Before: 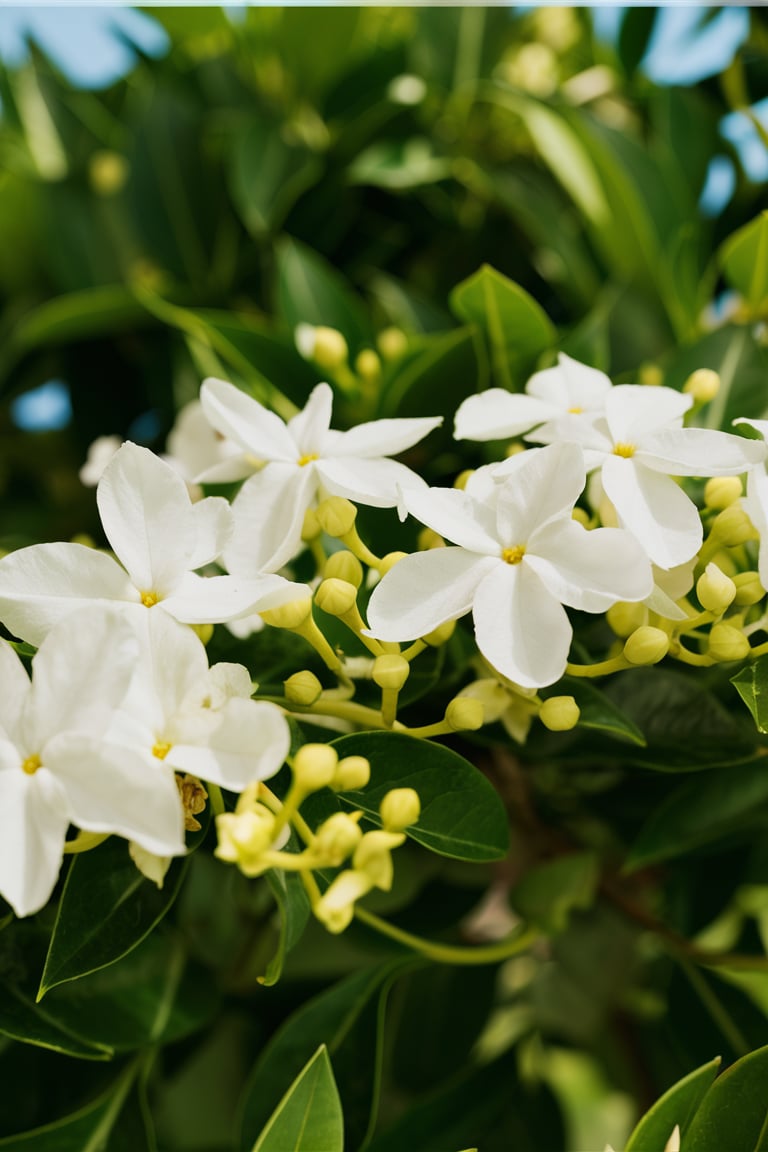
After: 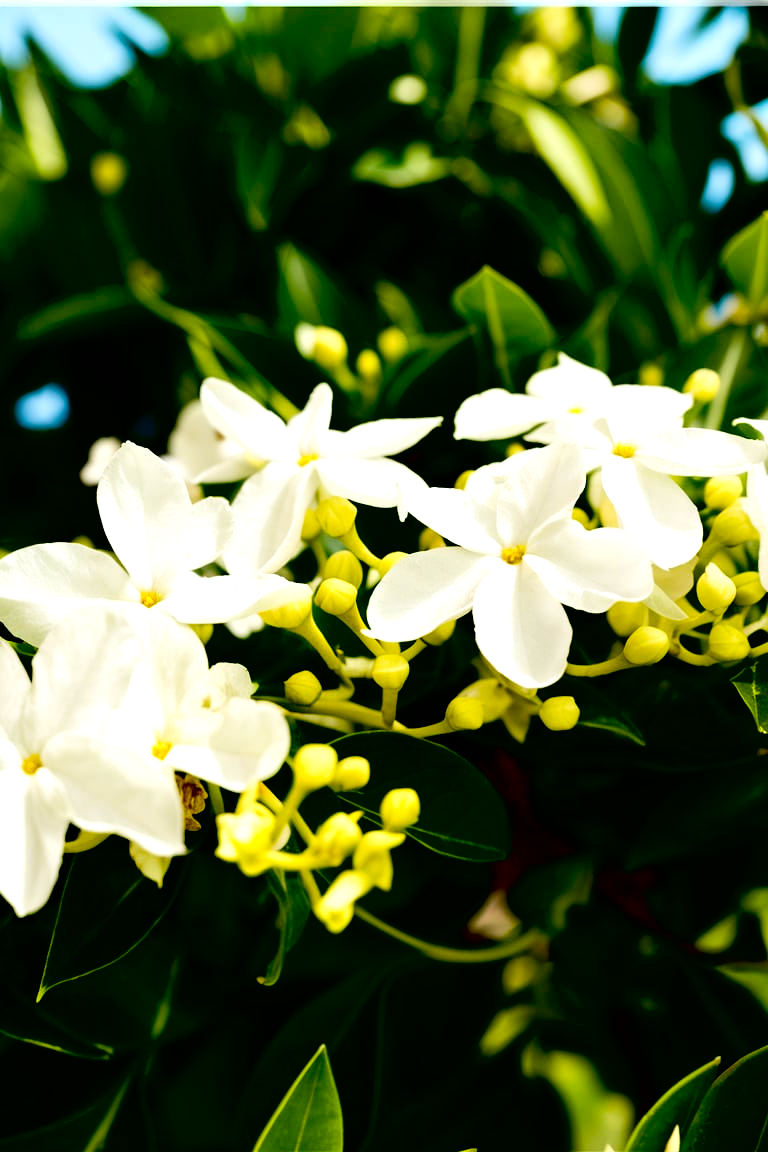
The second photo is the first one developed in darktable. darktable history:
tone equalizer: -8 EV -0.75 EV, -7 EV -0.7 EV, -6 EV -0.6 EV, -5 EV -0.4 EV, -3 EV 0.4 EV, -2 EV 0.6 EV, -1 EV 0.7 EV, +0 EV 0.75 EV, edges refinement/feathering 500, mask exposure compensation -1.57 EV, preserve details no
contrast brightness saturation: contrast 0.03, brightness 0.06, saturation 0.13
exposure: black level correction 0.047, exposure 0.013 EV, compensate highlight preservation false
